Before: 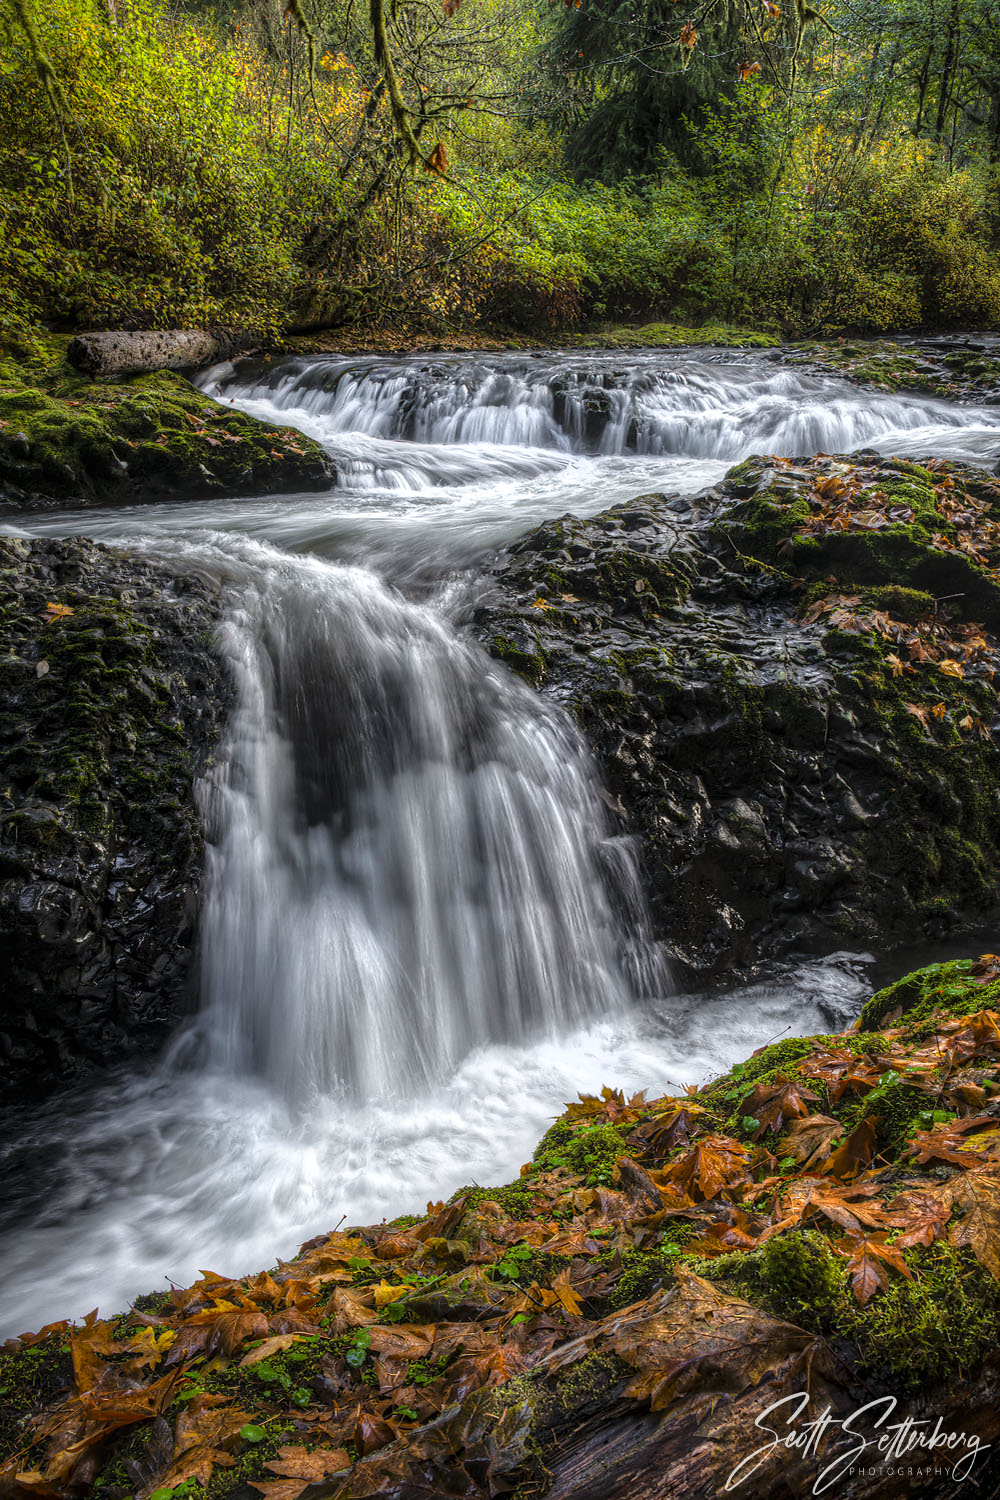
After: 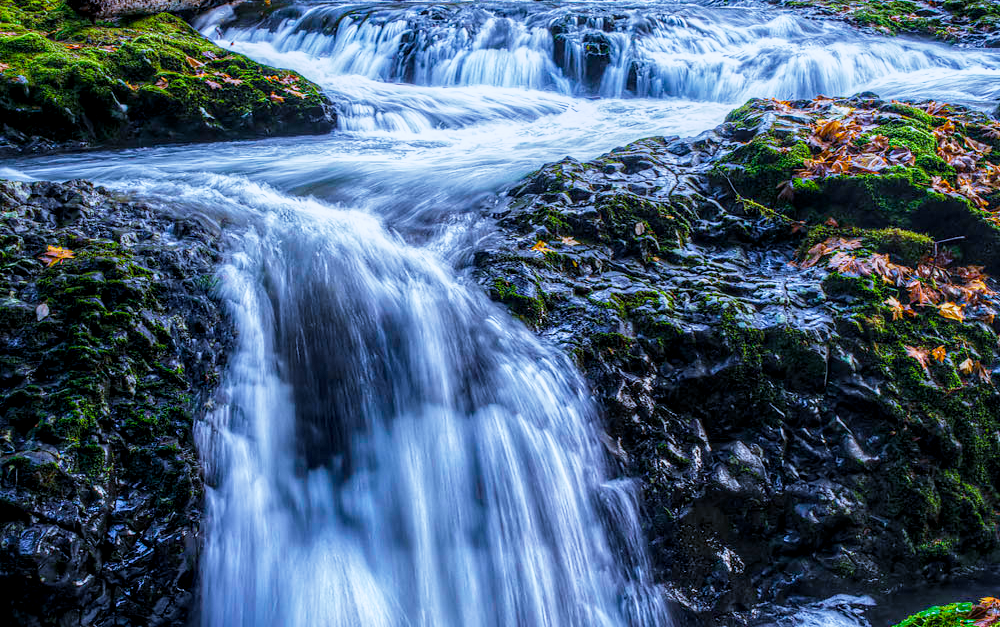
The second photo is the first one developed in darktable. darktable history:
local contrast: on, module defaults
color balance rgb: perceptual saturation grading › global saturation 35%, perceptual saturation grading › highlights -30%, perceptual saturation grading › shadows 35%, perceptual brilliance grading › global brilliance 3%, perceptual brilliance grading › highlights -3%, perceptual brilliance grading › shadows 3%
color calibration: illuminant as shot in camera, adaptation linear Bradford (ICC v4), x 0.406, y 0.405, temperature 3570.35 K, saturation algorithm version 1 (2020)
crop and rotate: top 23.84%, bottom 34.294%
base curve: curves: ch0 [(0, 0) (0.088, 0.125) (0.176, 0.251) (0.354, 0.501) (0.613, 0.749) (1, 0.877)], preserve colors none
